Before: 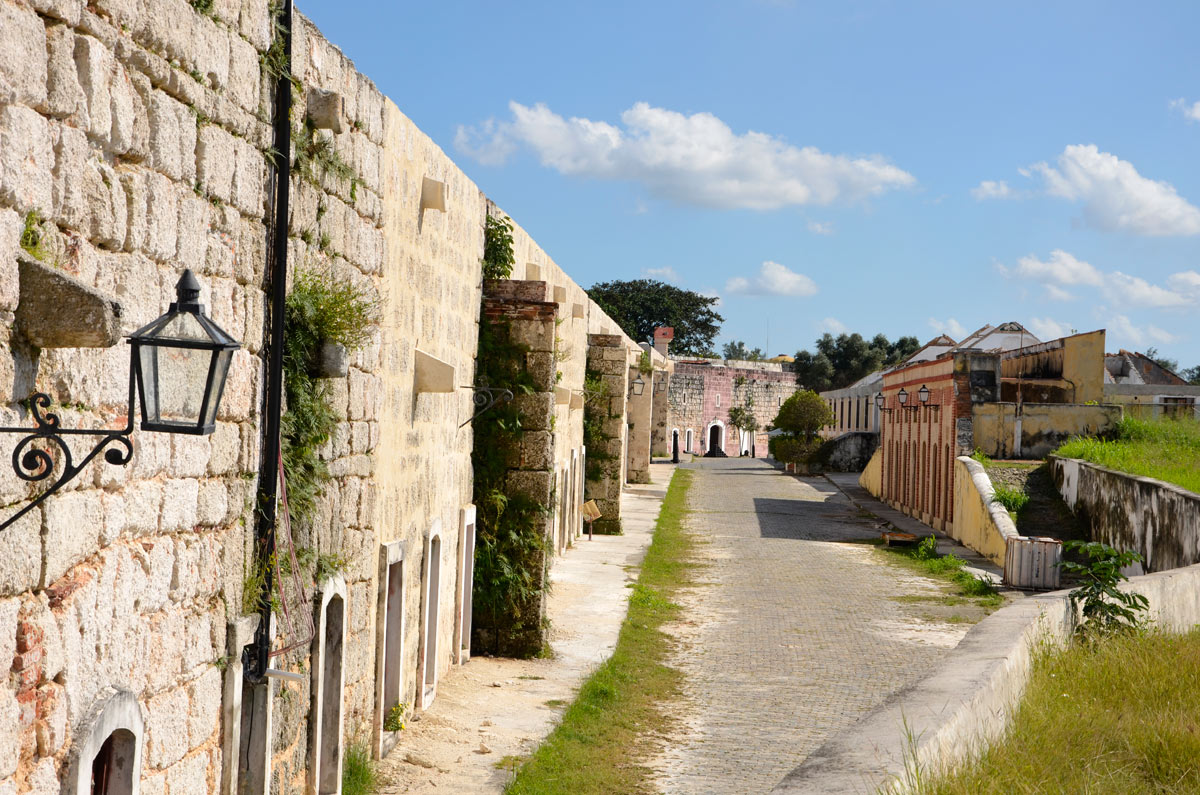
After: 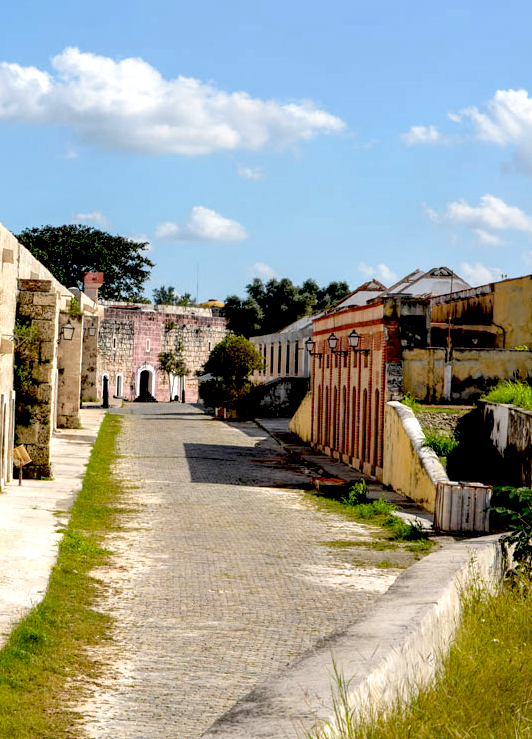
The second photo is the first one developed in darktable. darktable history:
exposure: black level correction 0.031, exposure 0.306 EV, compensate exposure bias true, compensate highlight preservation false
crop: left 47.563%, top 6.932%, right 8.051%
local contrast: on, module defaults
